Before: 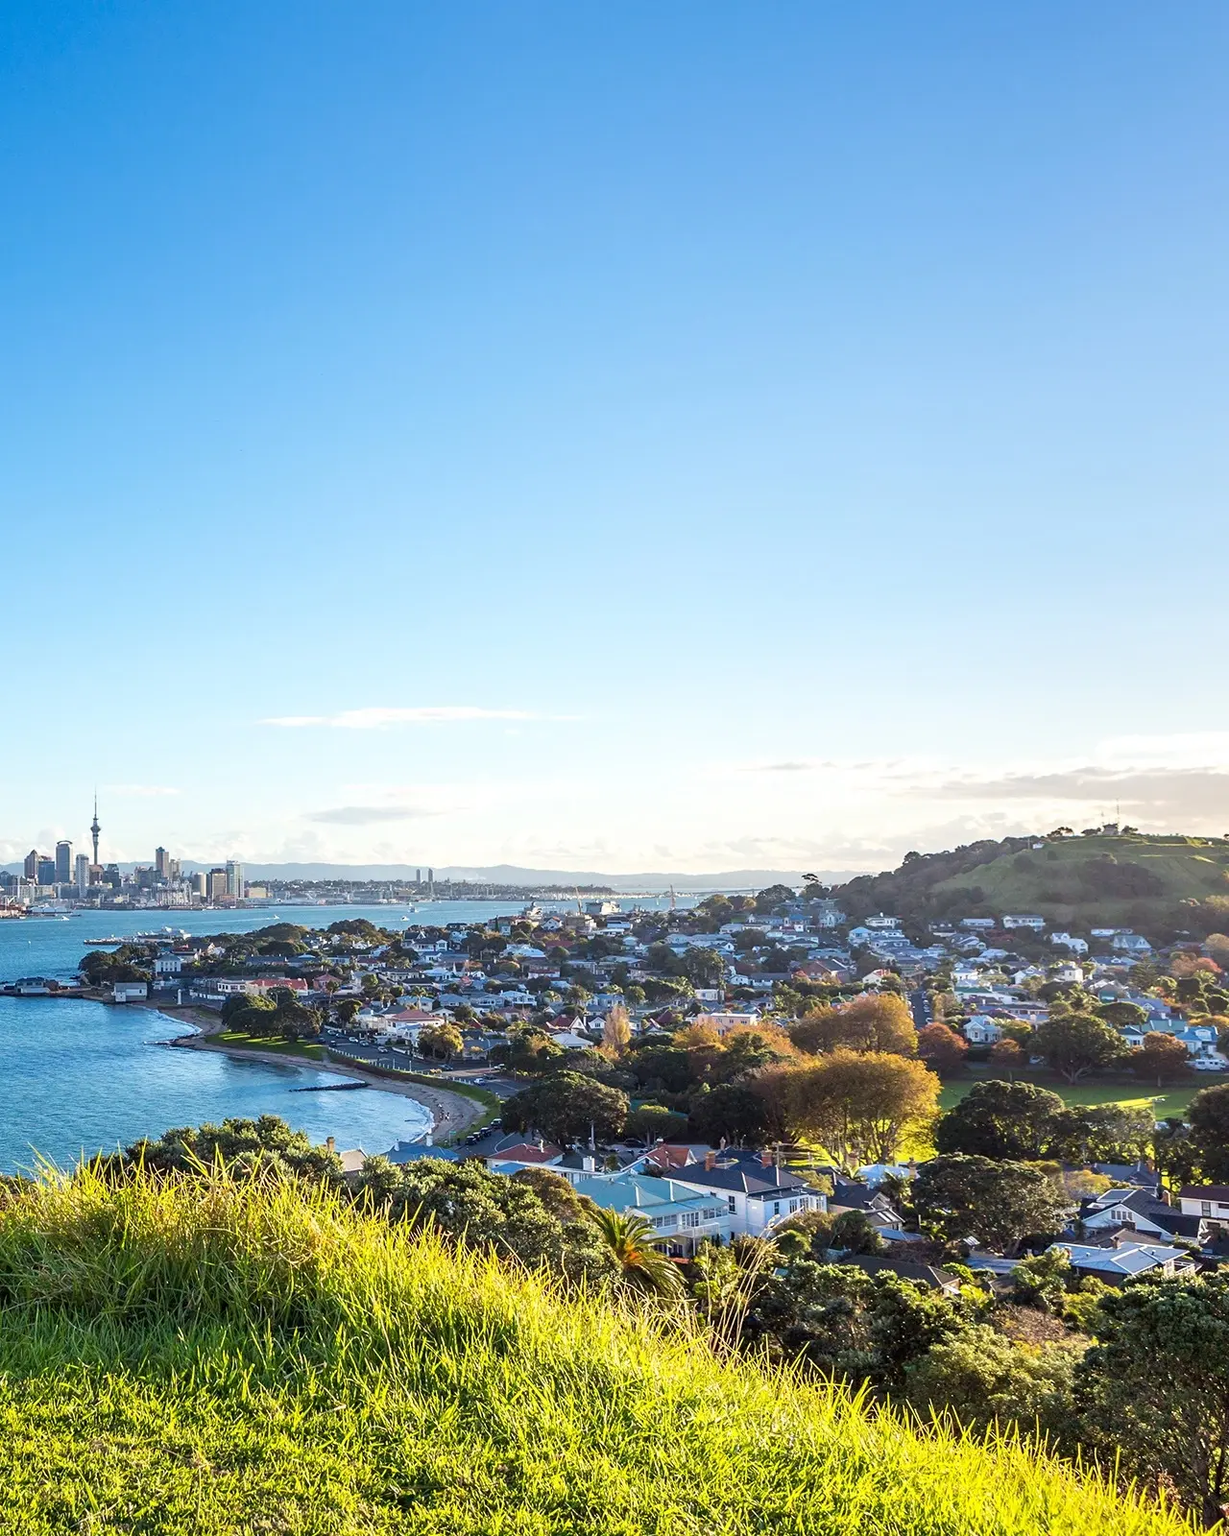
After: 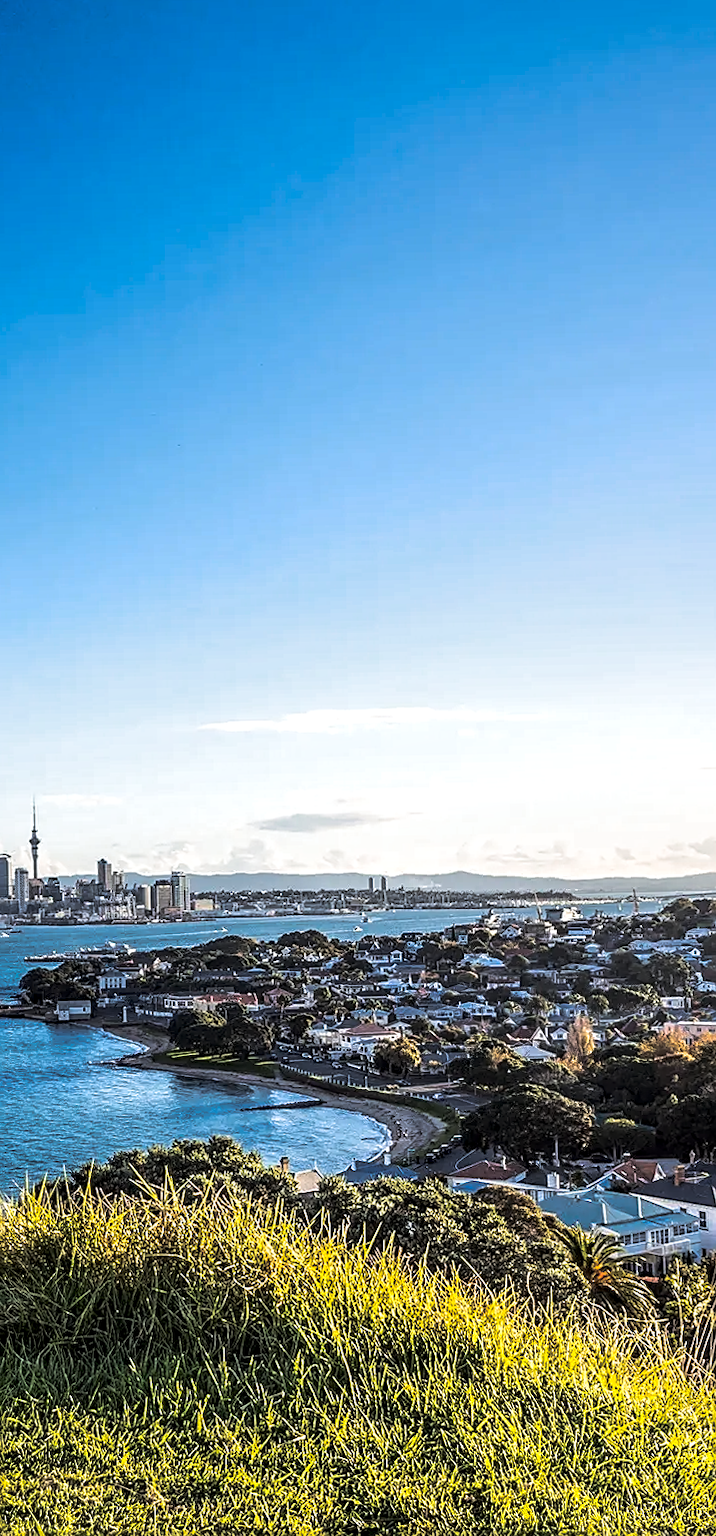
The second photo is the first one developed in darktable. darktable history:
sharpen: on, module defaults
crop: left 5.114%, right 38.589%
contrast brightness saturation: contrast 0.07, brightness -0.13, saturation 0.06
local contrast: highlights 25%, detail 150%
tone equalizer: on, module defaults
rotate and perspective: rotation -1°, crop left 0.011, crop right 0.989, crop top 0.025, crop bottom 0.975
split-toning: shadows › hue 36°, shadows › saturation 0.05, highlights › hue 10.8°, highlights › saturation 0.15, compress 40%
